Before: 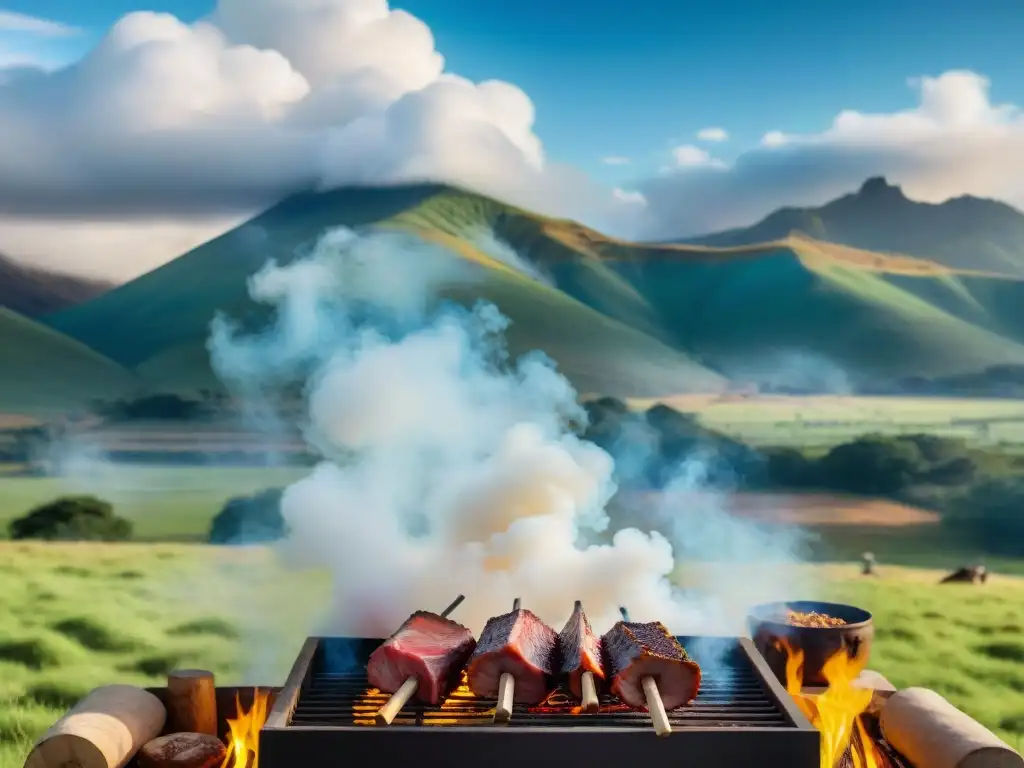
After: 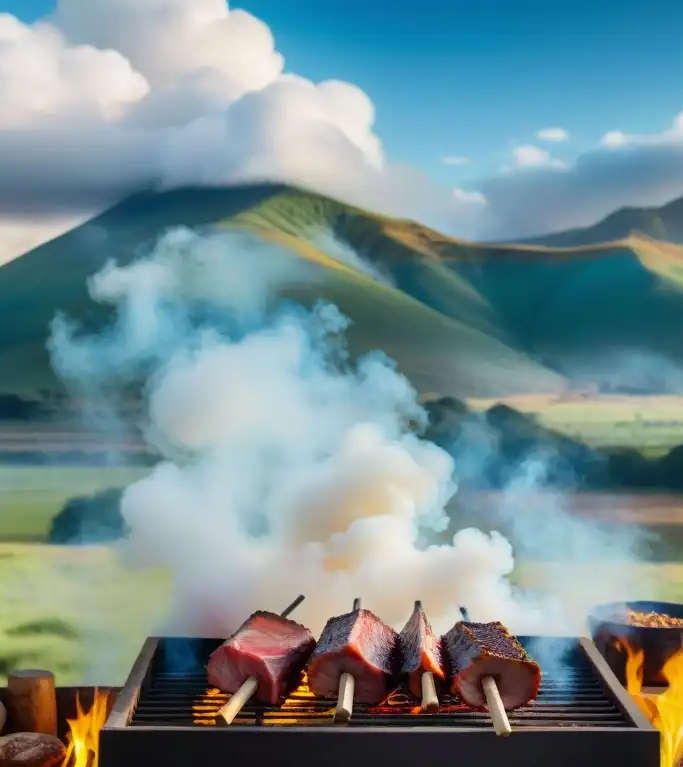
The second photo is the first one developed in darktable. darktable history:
crop and rotate: left 15.655%, right 17.552%
